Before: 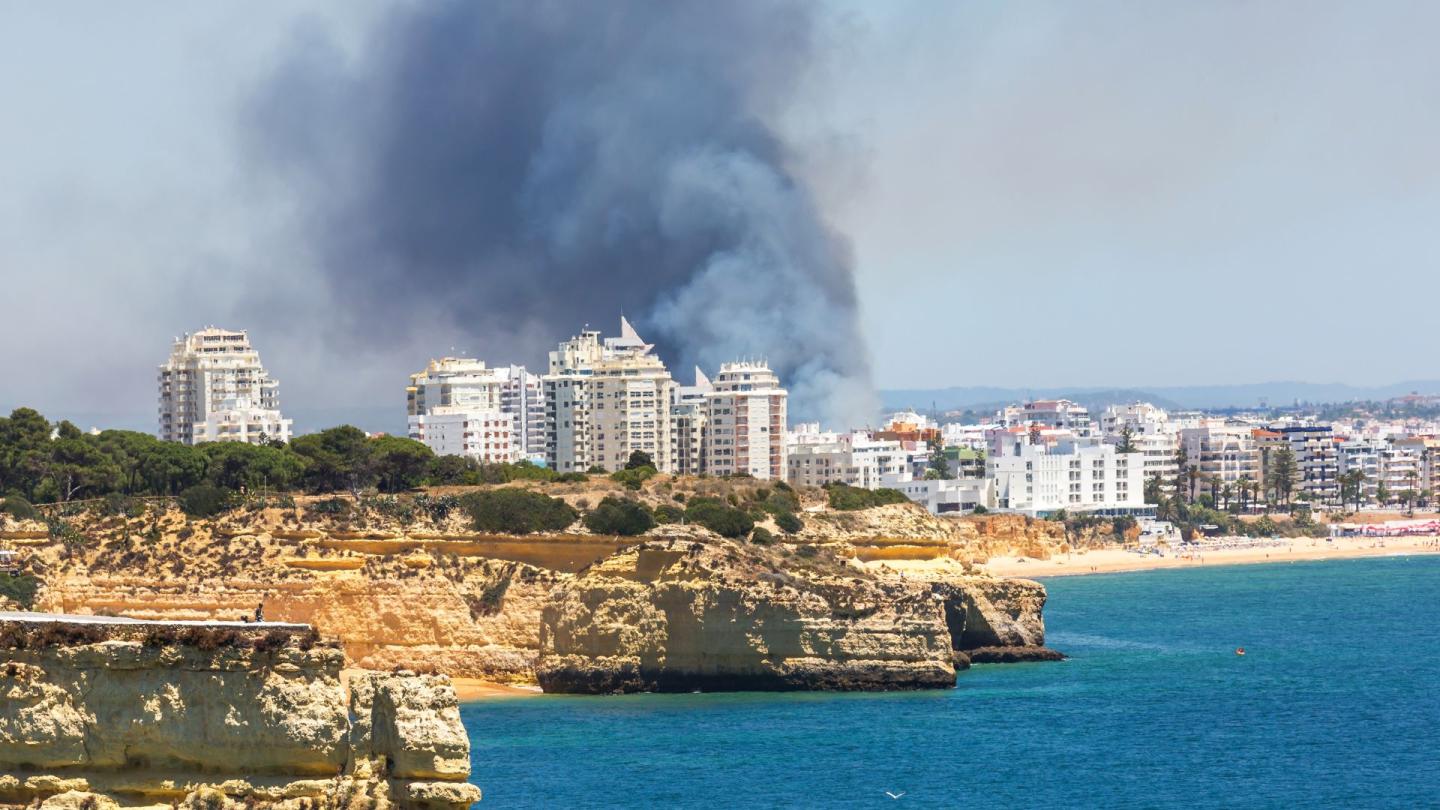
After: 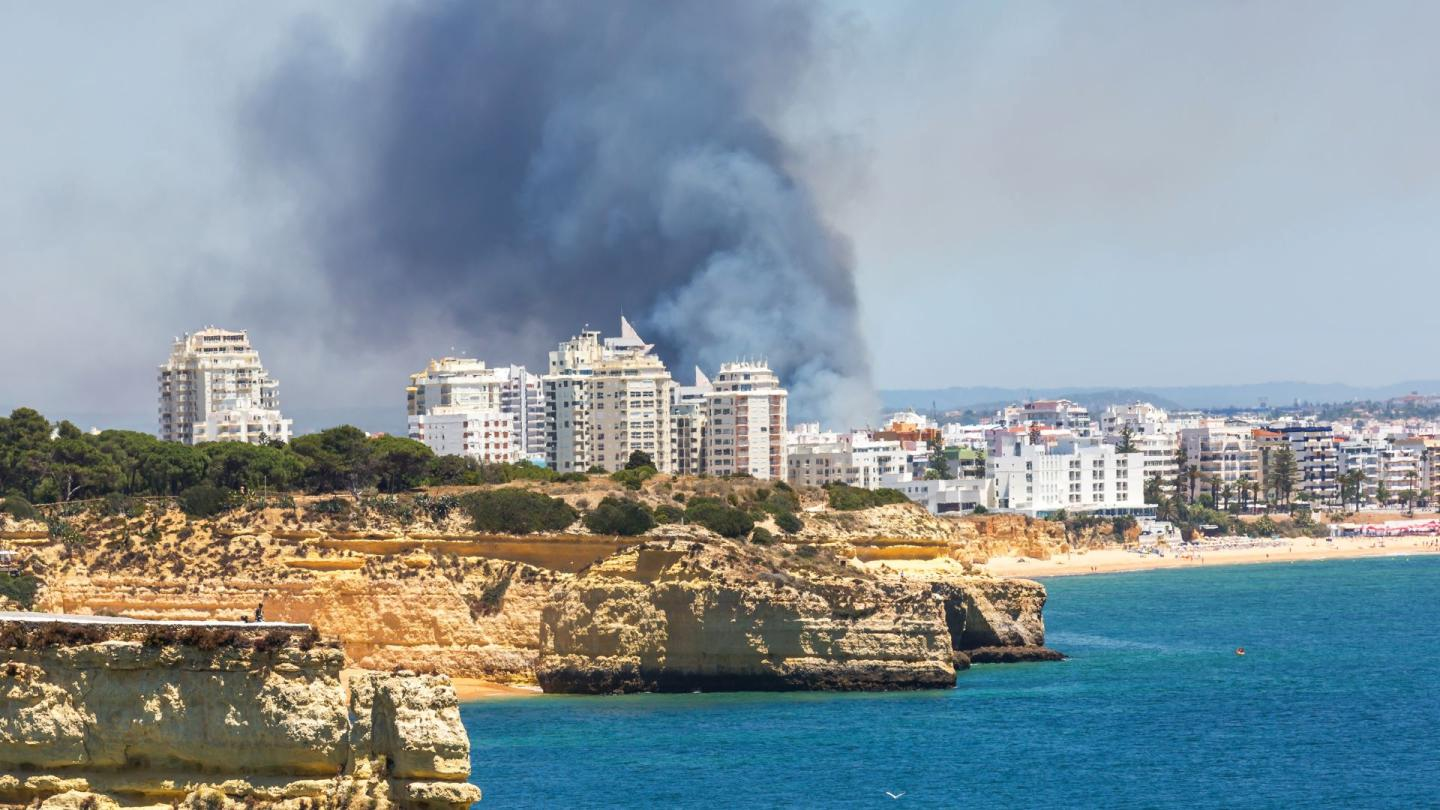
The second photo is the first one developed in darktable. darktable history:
shadows and highlights: shadows 37.33, highlights -27.79, soften with gaussian
